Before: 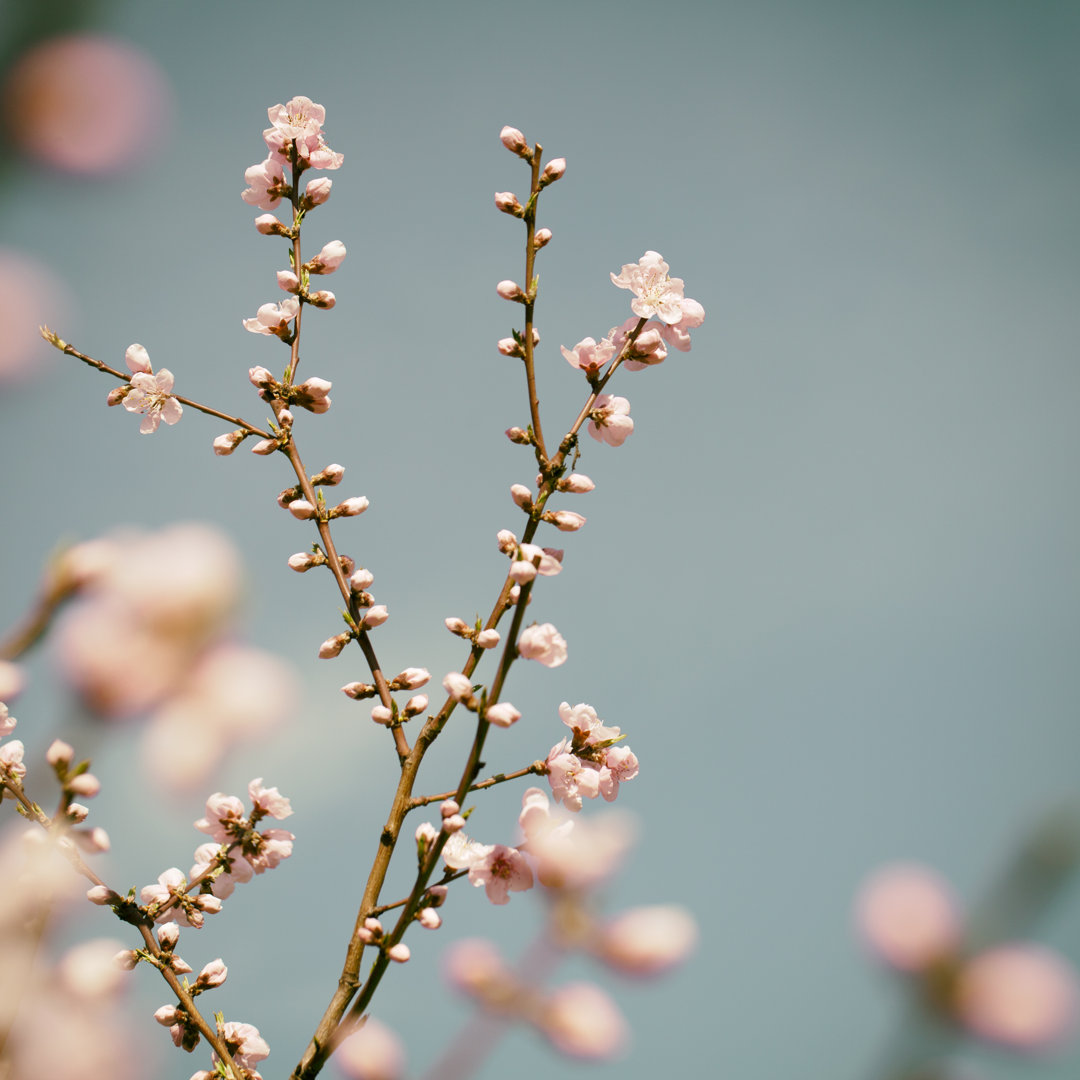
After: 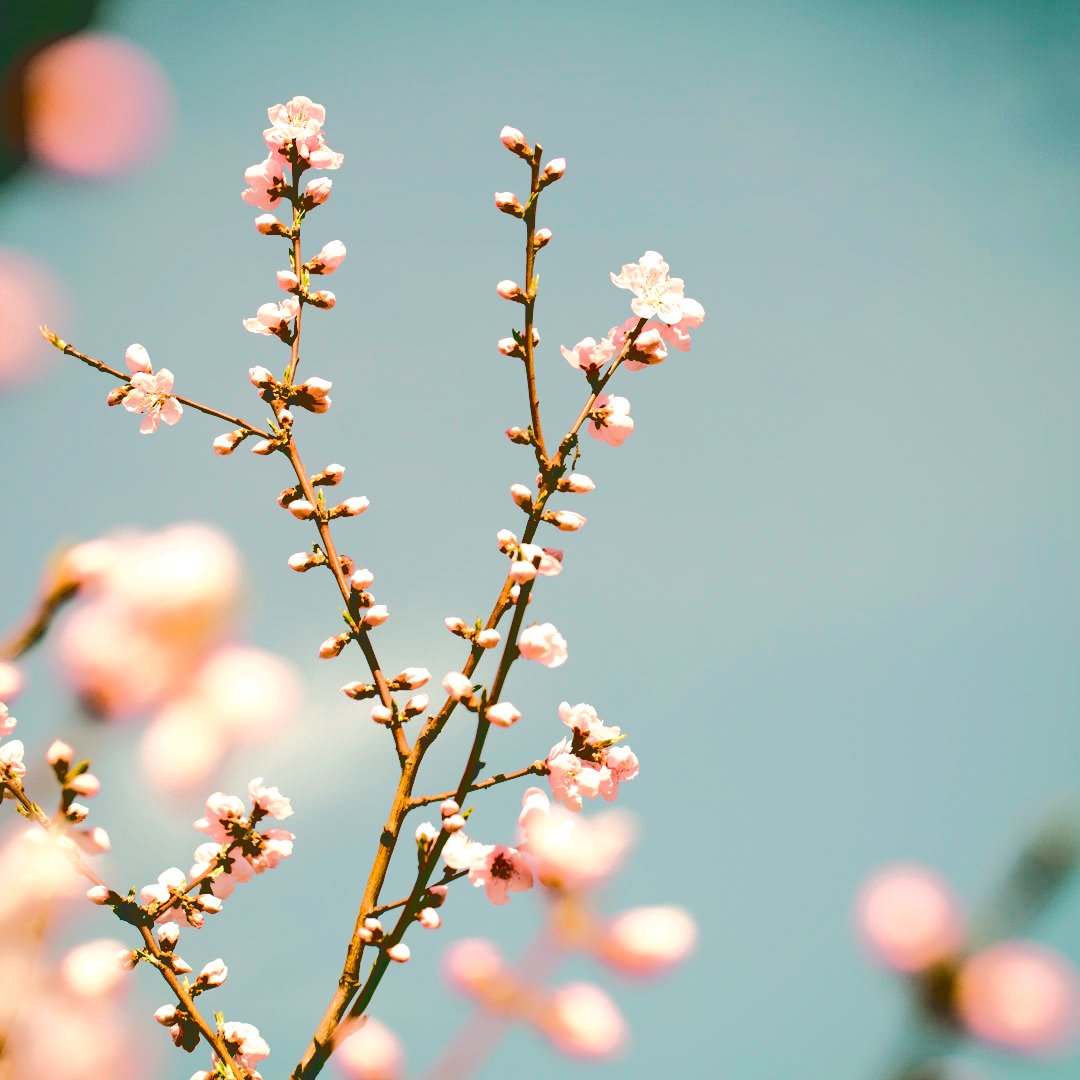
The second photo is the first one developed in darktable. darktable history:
shadows and highlights: radius 334.93, shadows 63.48, highlights 6.06, compress 87.7%, highlights color adjustment 39.73%, soften with gaussian
color balance rgb: shadows lift › chroma 1%, shadows lift › hue 217.2°, power › hue 310.8°, highlights gain › chroma 1%, highlights gain › hue 54°, global offset › luminance 0.5%, global offset › hue 171.6°, perceptual saturation grading › global saturation 14.09%, perceptual saturation grading › highlights -25%, perceptual saturation grading › shadows 30%, perceptual brilliance grading › highlights 13.42%, perceptual brilliance grading › mid-tones 8.05%, perceptual brilliance grading › shadows -17.45%, global vibrance 25%
base curve: curves: ch0 [(0.065, 0.026) (0.236, 0.358) (0.53, 0.546) (0.777, 0.841) (0.924, 0.992)], preserve colors average RGB
